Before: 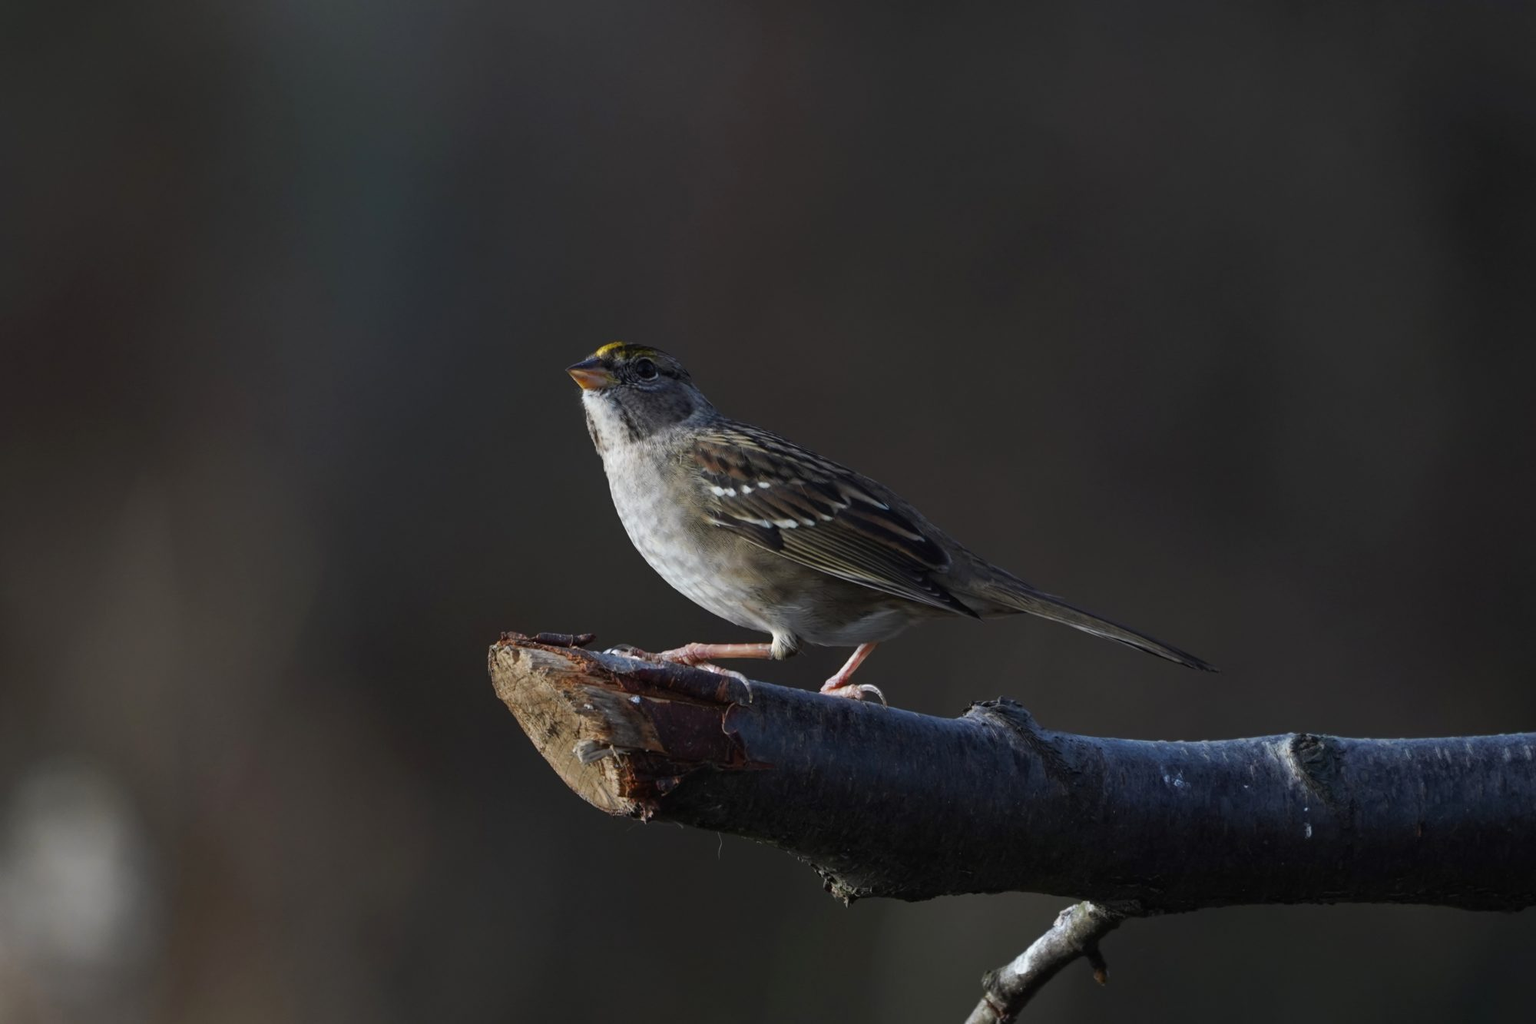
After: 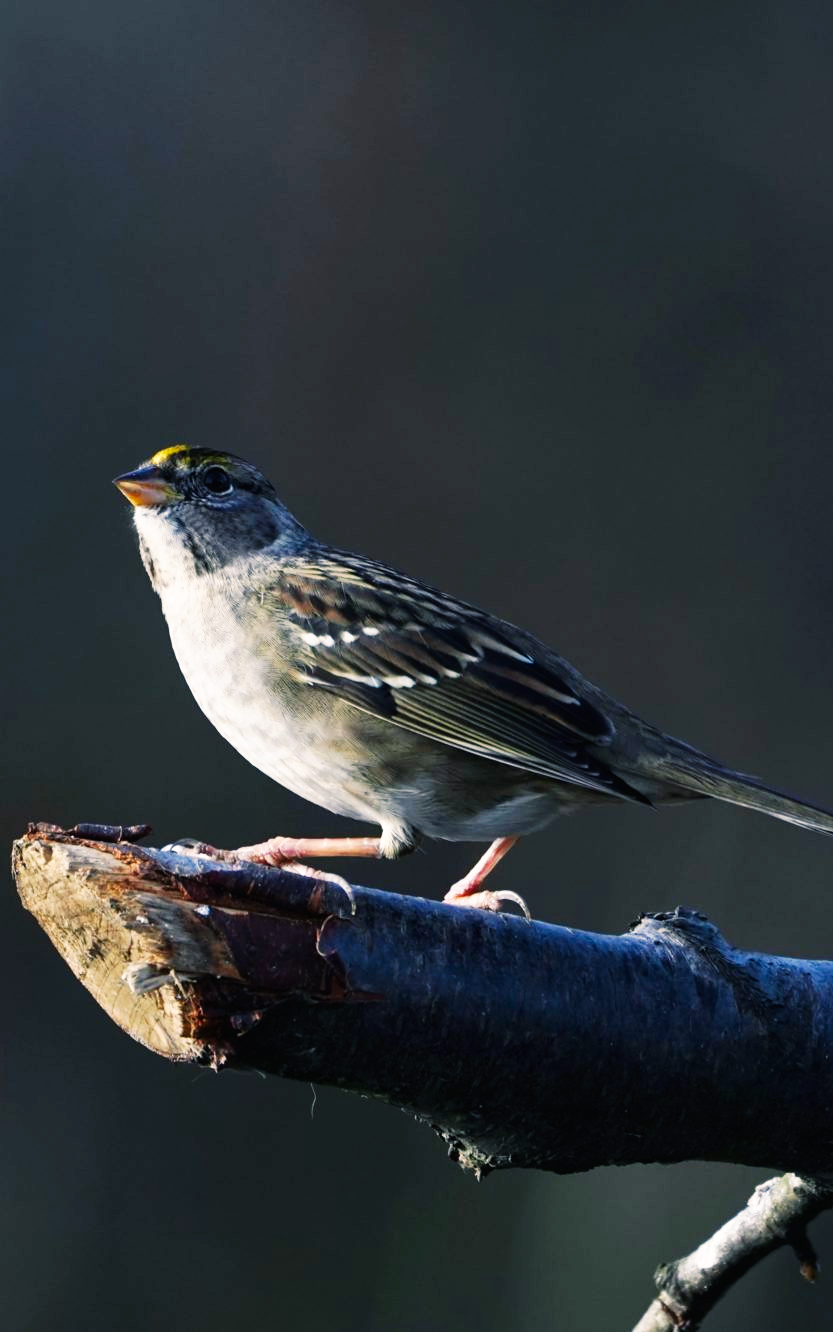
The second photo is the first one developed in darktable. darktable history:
base curve: curves: ch0 [(0, 0) (0.007, 0.004) (0.027, 0.03) (0.046, 0.07) (0.207, 0.54) (0.442, 0.872) (0.673, 0.972) (1, 1)], preserve colors none
crop: left 31.229%, right 27.105%
color balance rgb: shadows lift › chroma 5.41%, shadows lift › hue 240°, highlights gain › chroma 3.74%, highlights gain › hue 60°, saturation formula JzAzBz (2021)
